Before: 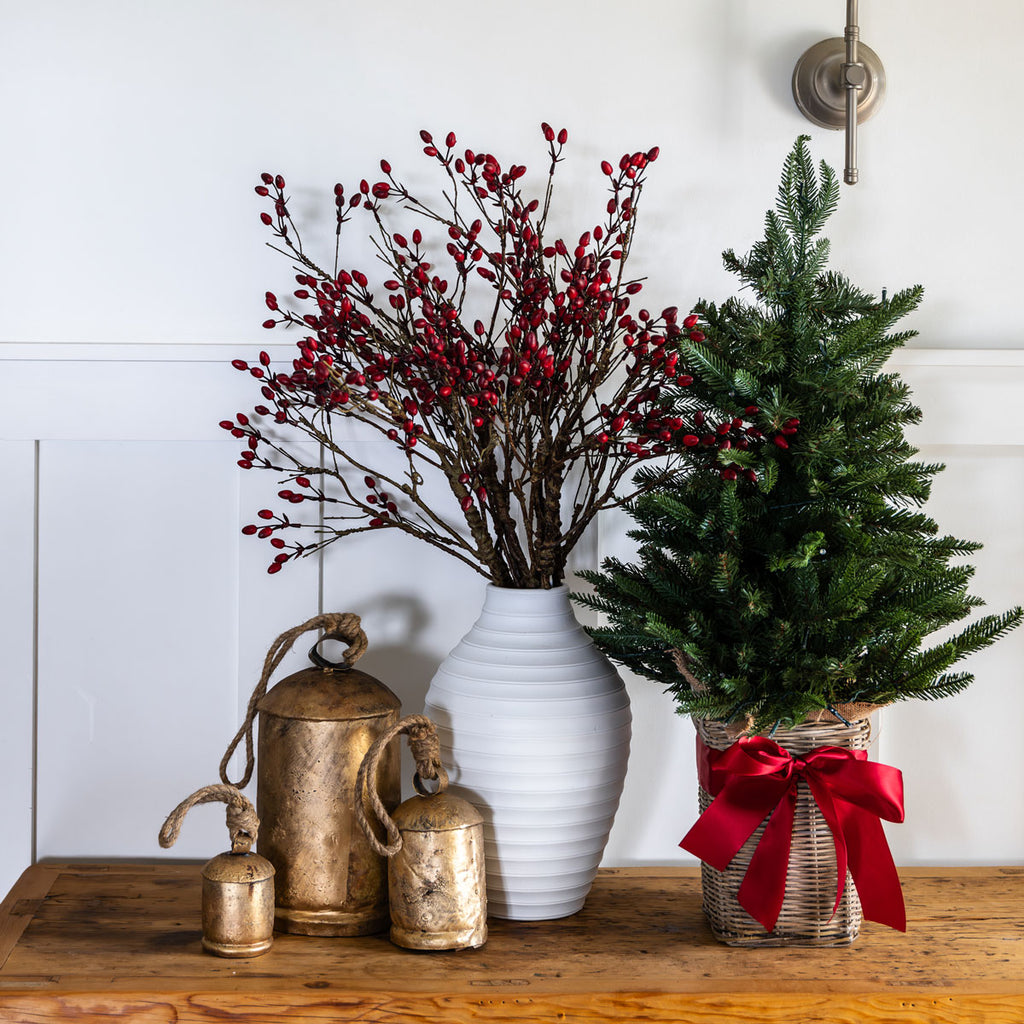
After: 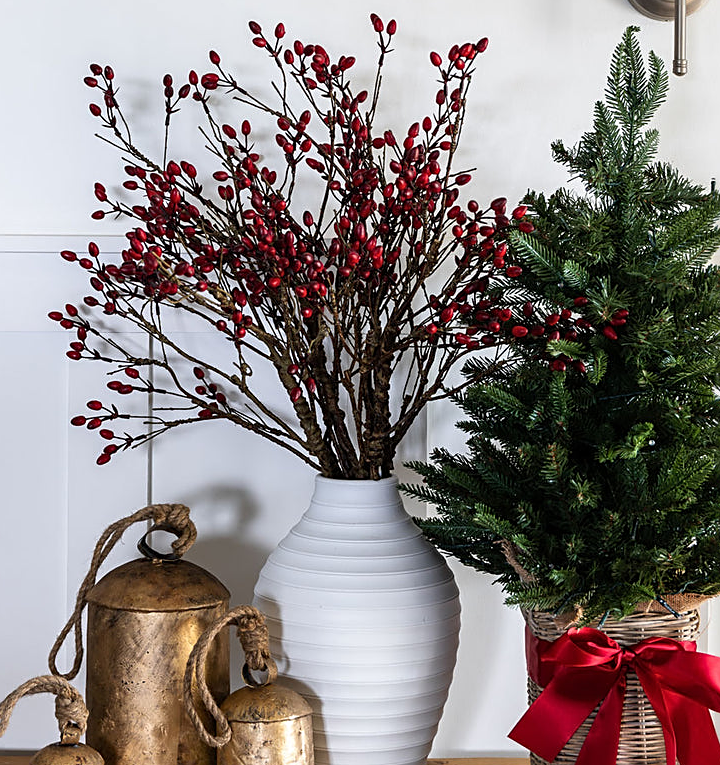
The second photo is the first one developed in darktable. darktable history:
crop and rotate: left 16.778%, top 10.704%, right 12.849%, bottom 14.584%
sharpen: on, module defaults
